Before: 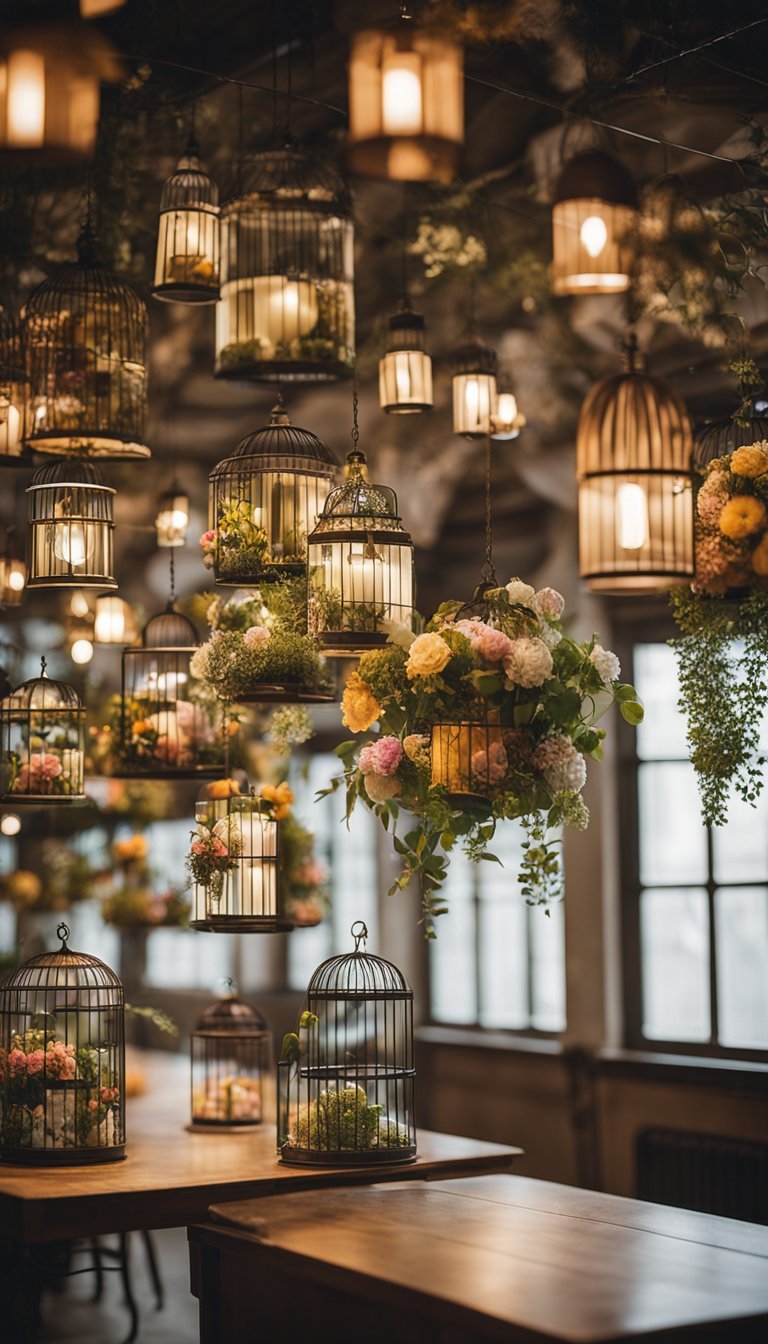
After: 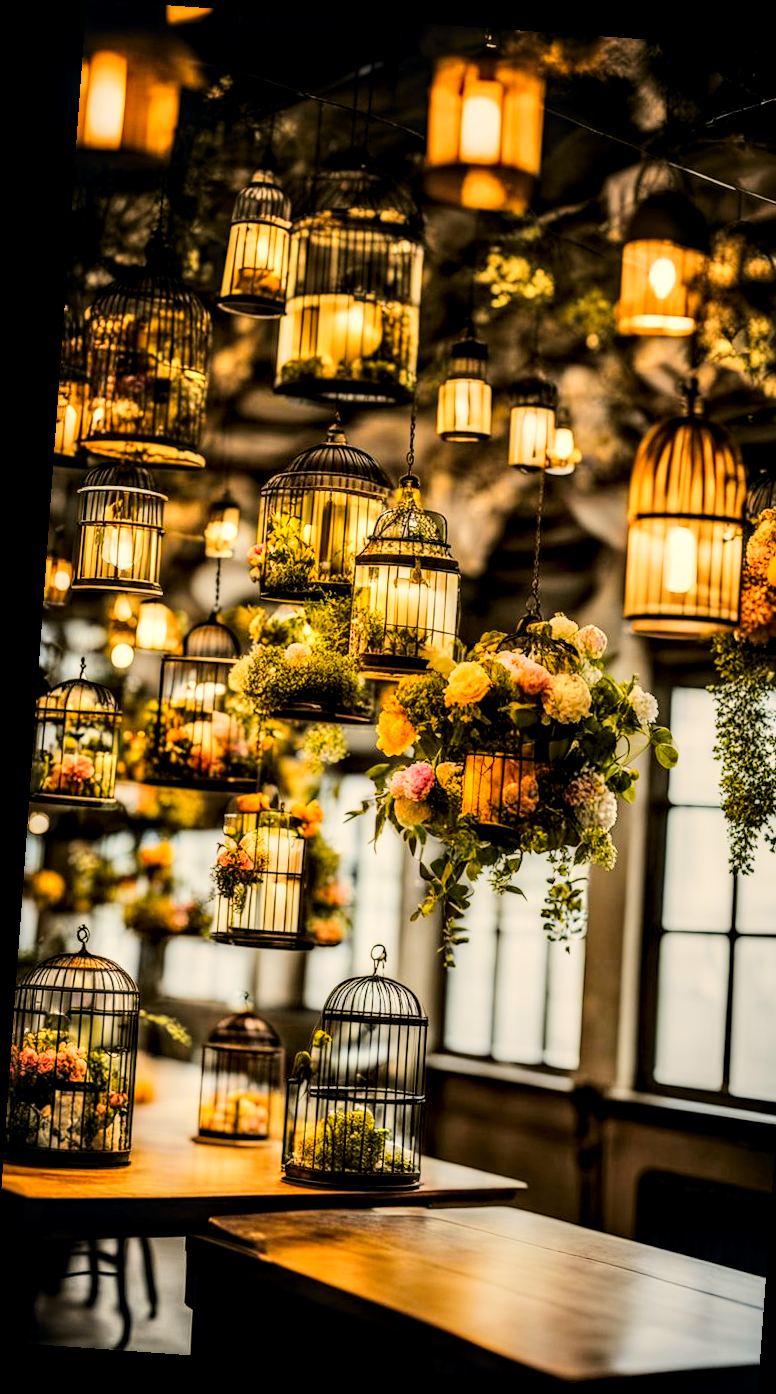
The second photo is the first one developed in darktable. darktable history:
local contrast: highlights 20%, shadows 70%, detail 170%
filmic rgb: black relative exposure -7.32 EV, white relative exposure 5.09 EV, hardness 3.2
tone curve: curves: ch0 [(0, 0) (0.11, 0.081) (0.256, 0.259) (0.398, 0.475) (0.498, 0.611) (0.65, 0.757) (0.835, 0.883) (1, 0.961)]; ch1 [(0, 0) (0.346, 0.307) (0.408, 0.369) (0.453, 0.457) (0.482, 0.479) (0.502, 0.498) (0.521, 0.51) (0.553, 0.554) (0.618, 0.65) (0.693, 0.727) (1, 1)]; ch2 [(0, 0) (0.366, 0.337) (0.434, 0.46) (0.485, 0.494) (0.5, 0.494) (0.511, 0.508) (0.537, 0.55) (0.579, 0.599) (0.621, 0.693) (1, 1)], color space Lab, independent channels, preserve colors none
crop and rotate: left 1.088%, right 8.807%
rotate and perspective: rotation 4.1°, automatic cropping off
levels: levels [0, 0.474, 0.947]
white balance: red 1.029, blue 0.92
color correction: highlights a* 3.22, highlights b* 1.93, saturation 1.19
